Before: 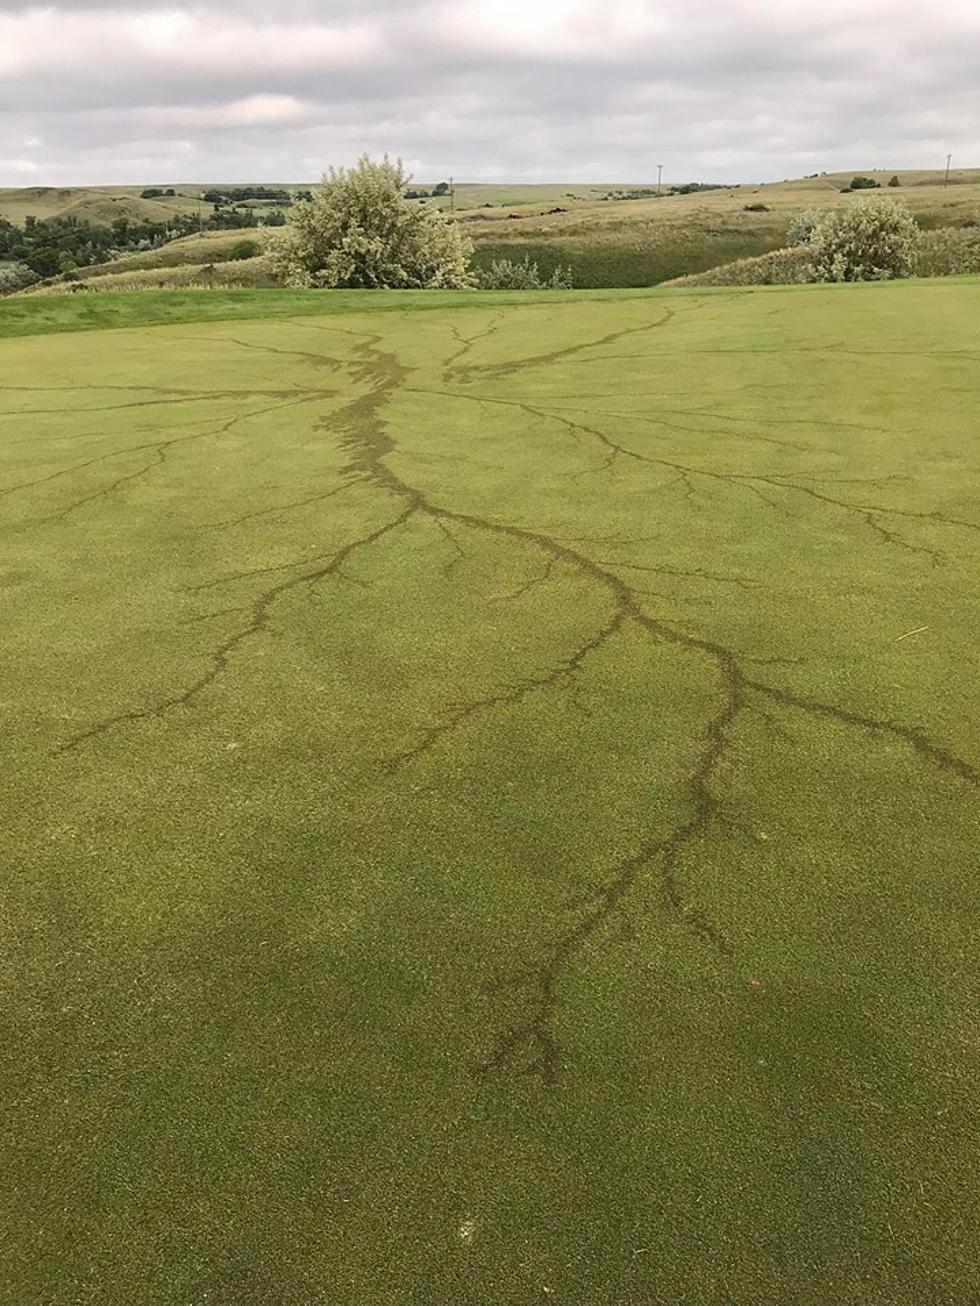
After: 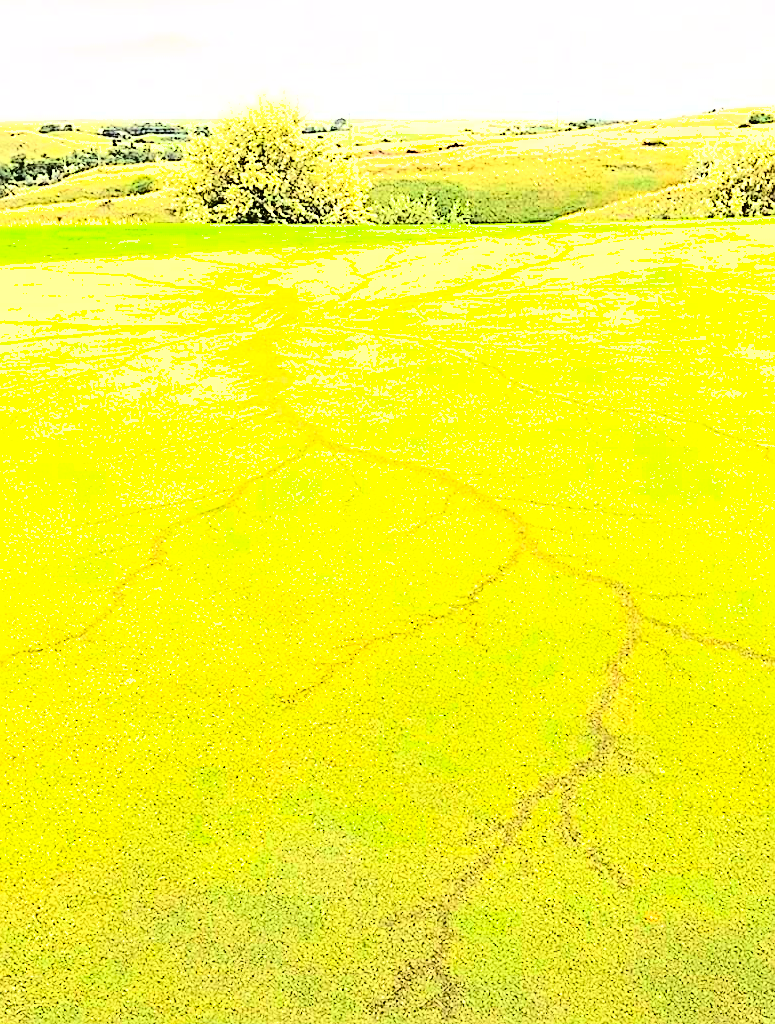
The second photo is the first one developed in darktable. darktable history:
crop and rotate: left 10.481%, top 5.014%, right 10.402%, bottom 16.546%
contrast brightness saturation: contrast 0.204, brightness 0.199, saturation 0.806
shadows and highlights: shadows 12.4, white point adjustment 1.23, soften with gaussian
color balance rgb: shadows lift › chroma 2.916%, shadows lift › hue 278.03°, perceptual saturation grading › global saturation 0.687%
tone equalizer: -8 EV -0.78 EV, -7 EV -0.719 EV, -6 EV -0.628 EV, -5 EV -0.366 EV, -3 EV 0.392 EV, -2 EV 0.6 EV, -1 EV 0.699 EV, +0 EV 0.771 EV
sharpen: on, module defaults
tone curve: curves: ch0 [(0, 0) (0.417, 0.851) (1, 1)], color space Lab, independent channels, preserve colors none
